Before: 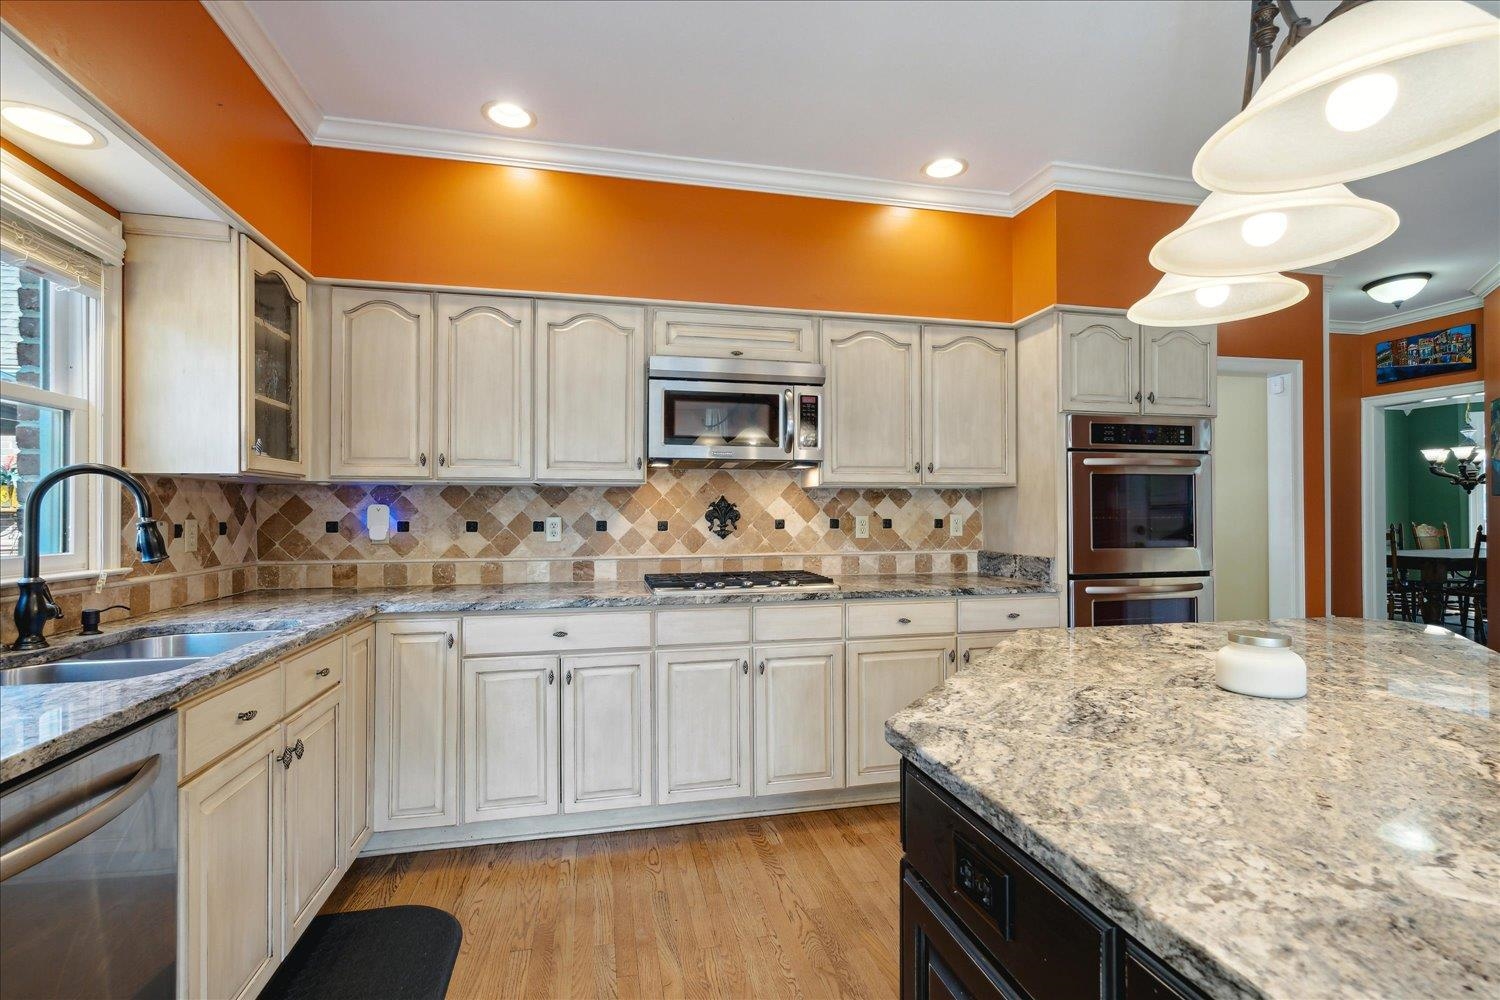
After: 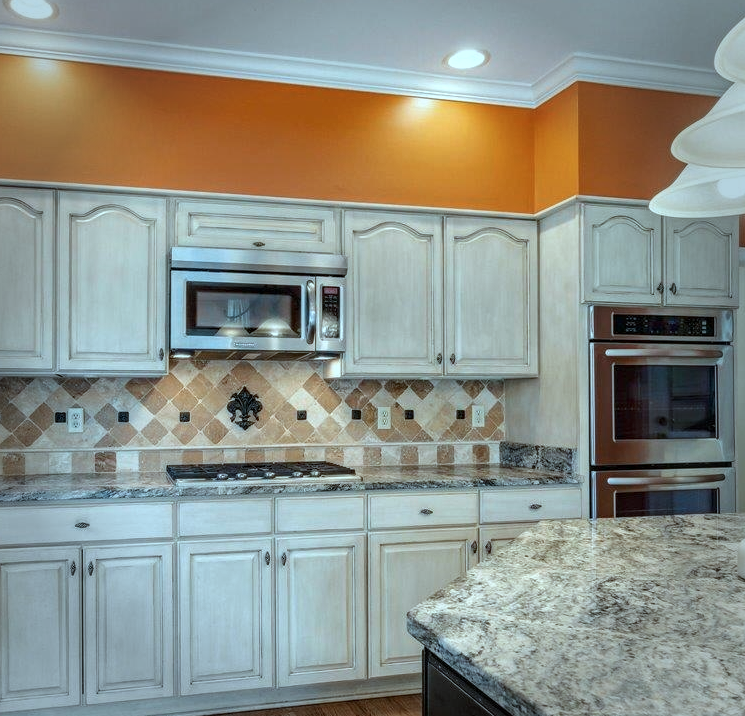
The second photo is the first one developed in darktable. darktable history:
crop: left 31.923%, top 10.986%, right 18.381%, bottom 17.332%
local contrast: on, module defaults
vignetting: fall-off start 76.99%, fall-off radius 26.27%, brightness -0.437, saturation -0.202, width/height ratio 0.972
color correction: highlights a* -12.1, highlights b* -15.23
